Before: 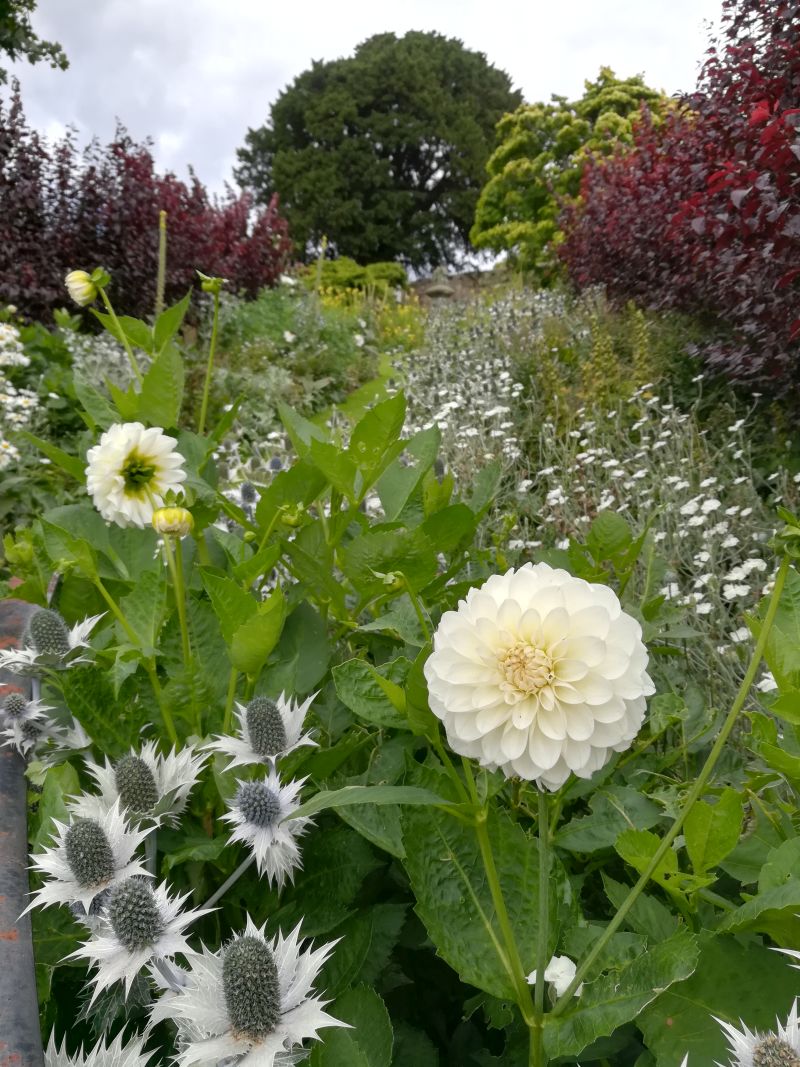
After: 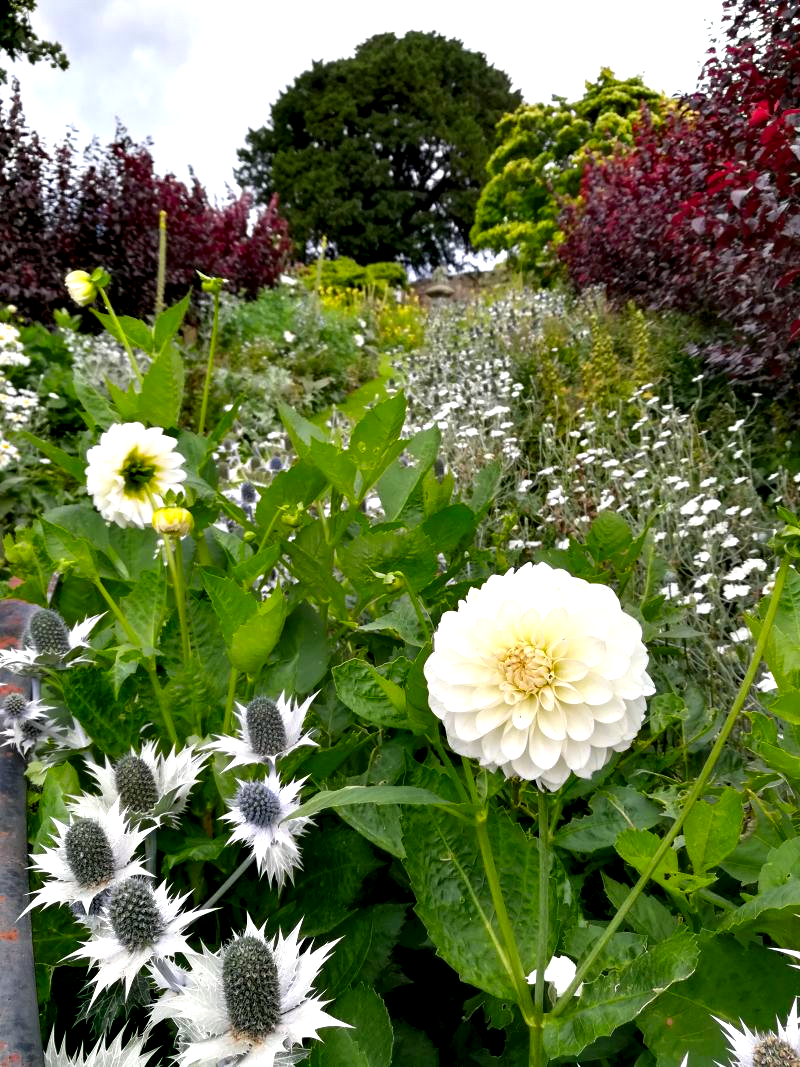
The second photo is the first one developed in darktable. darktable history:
contrast equalizer: octaves 7, y [[0.6 ×6], [0.55 ×6], [0 ×6], [0 ×6], [0 ×6]]
color correction: highlights b* -0.029, saturation 1.26
exposure: exposure 0.127 EV, compensate highlight preservation false
